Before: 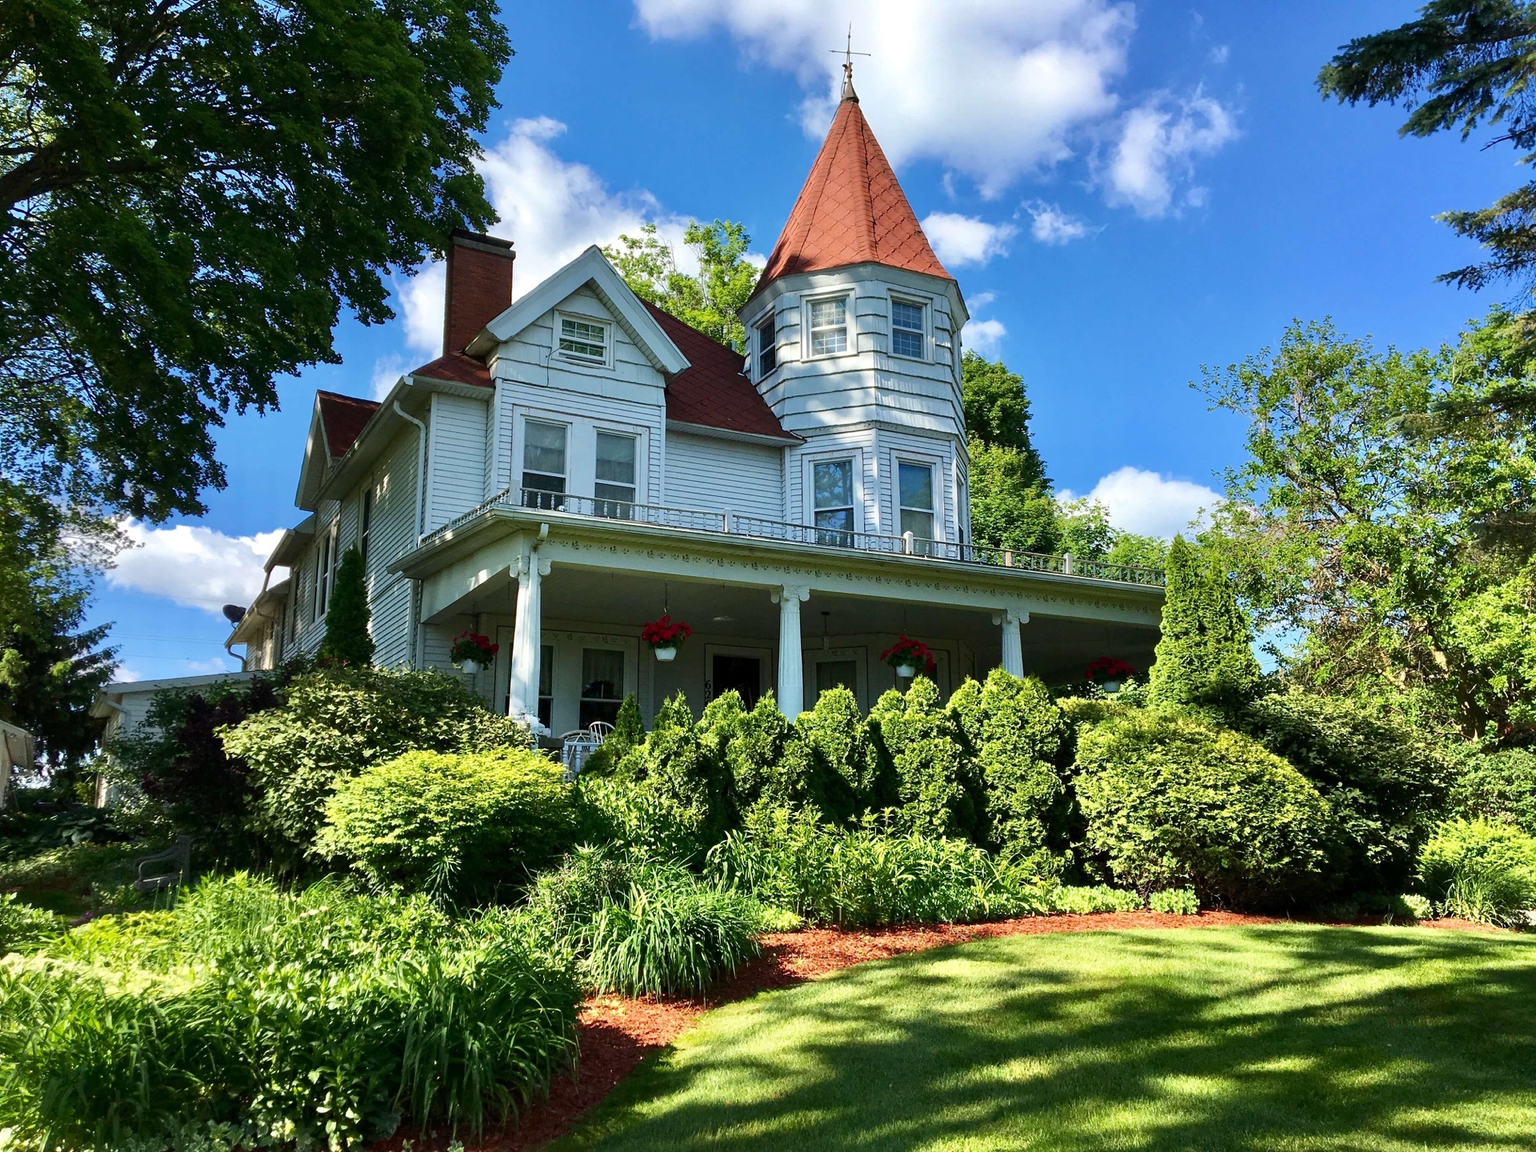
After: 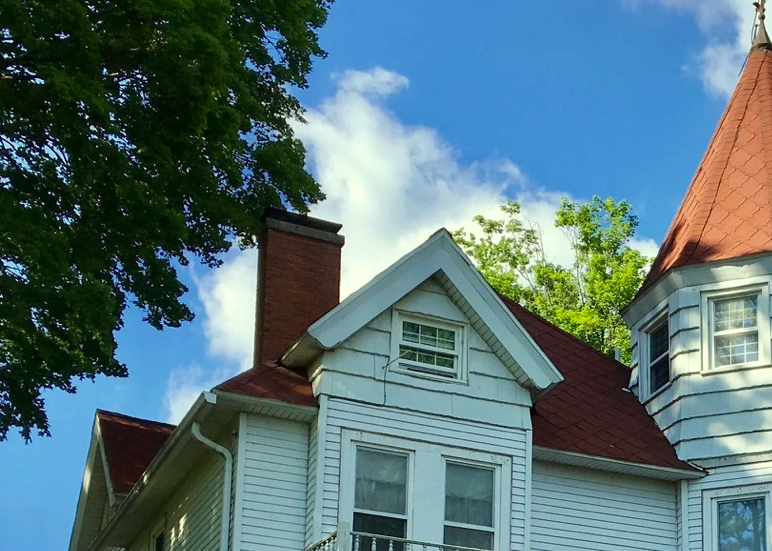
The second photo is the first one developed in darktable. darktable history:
crop: left 15.665%, top 5.427%, right 44.076%, bottom 56.277%
color correction: highlights a* -5.92, highlights b* 10.85
